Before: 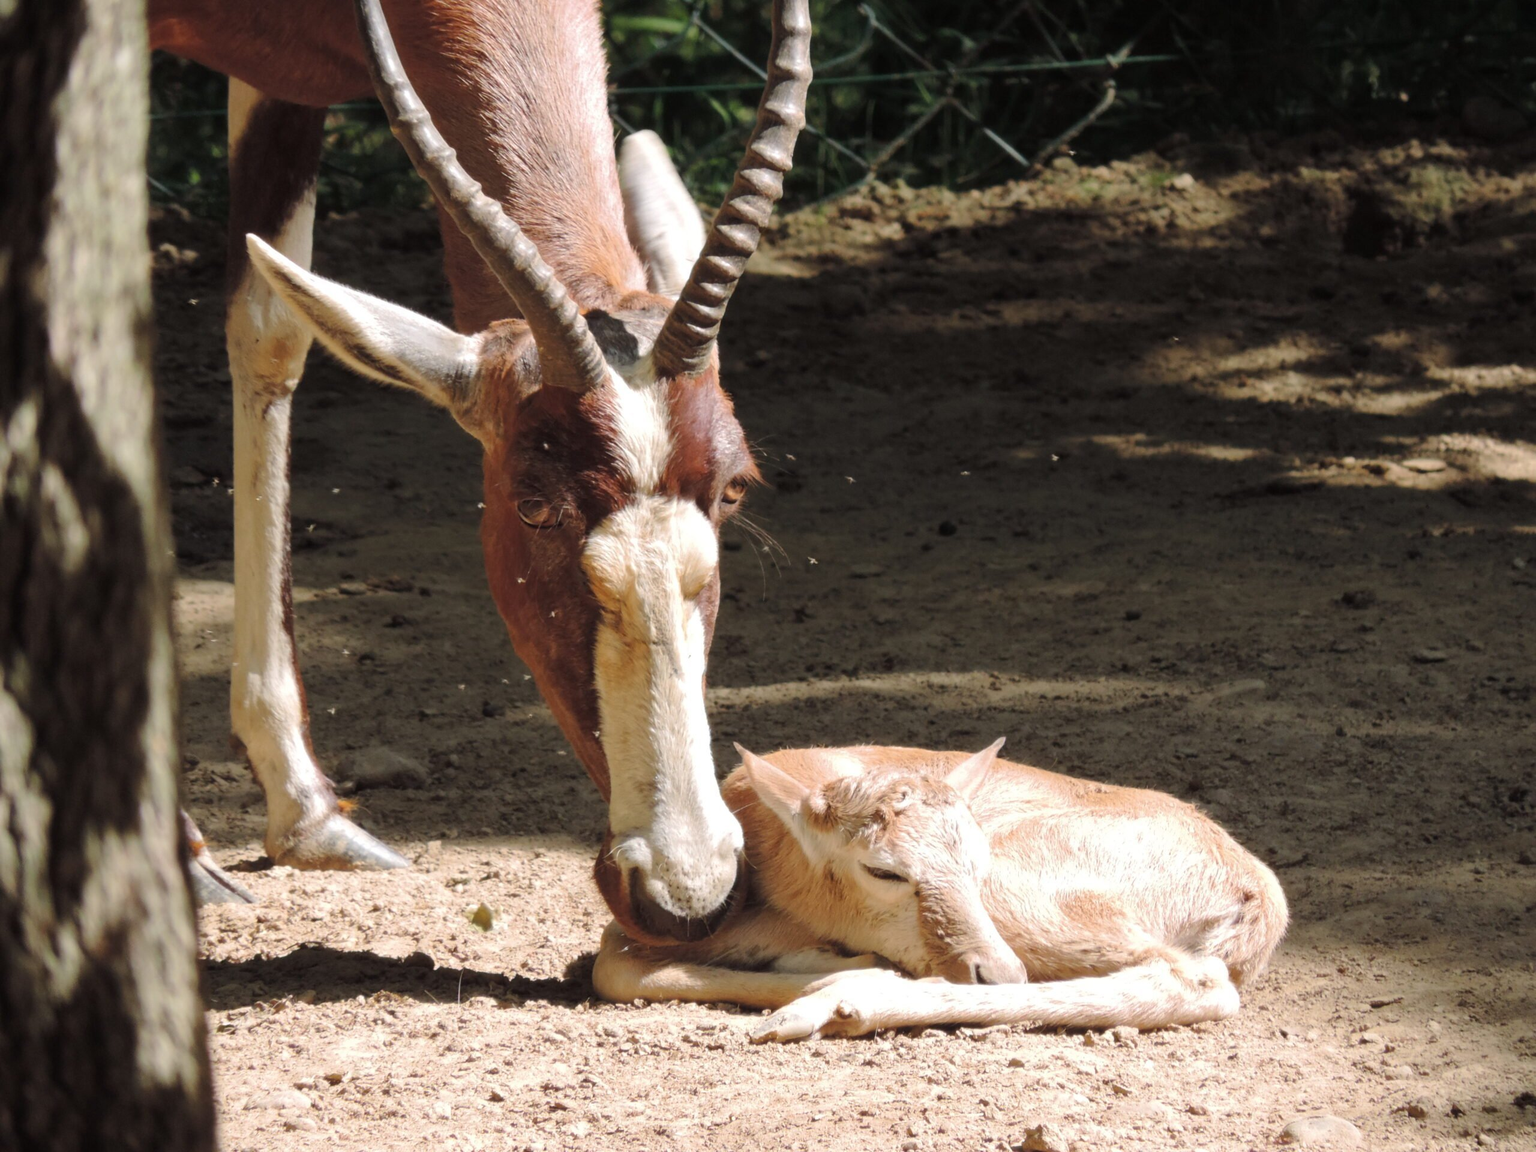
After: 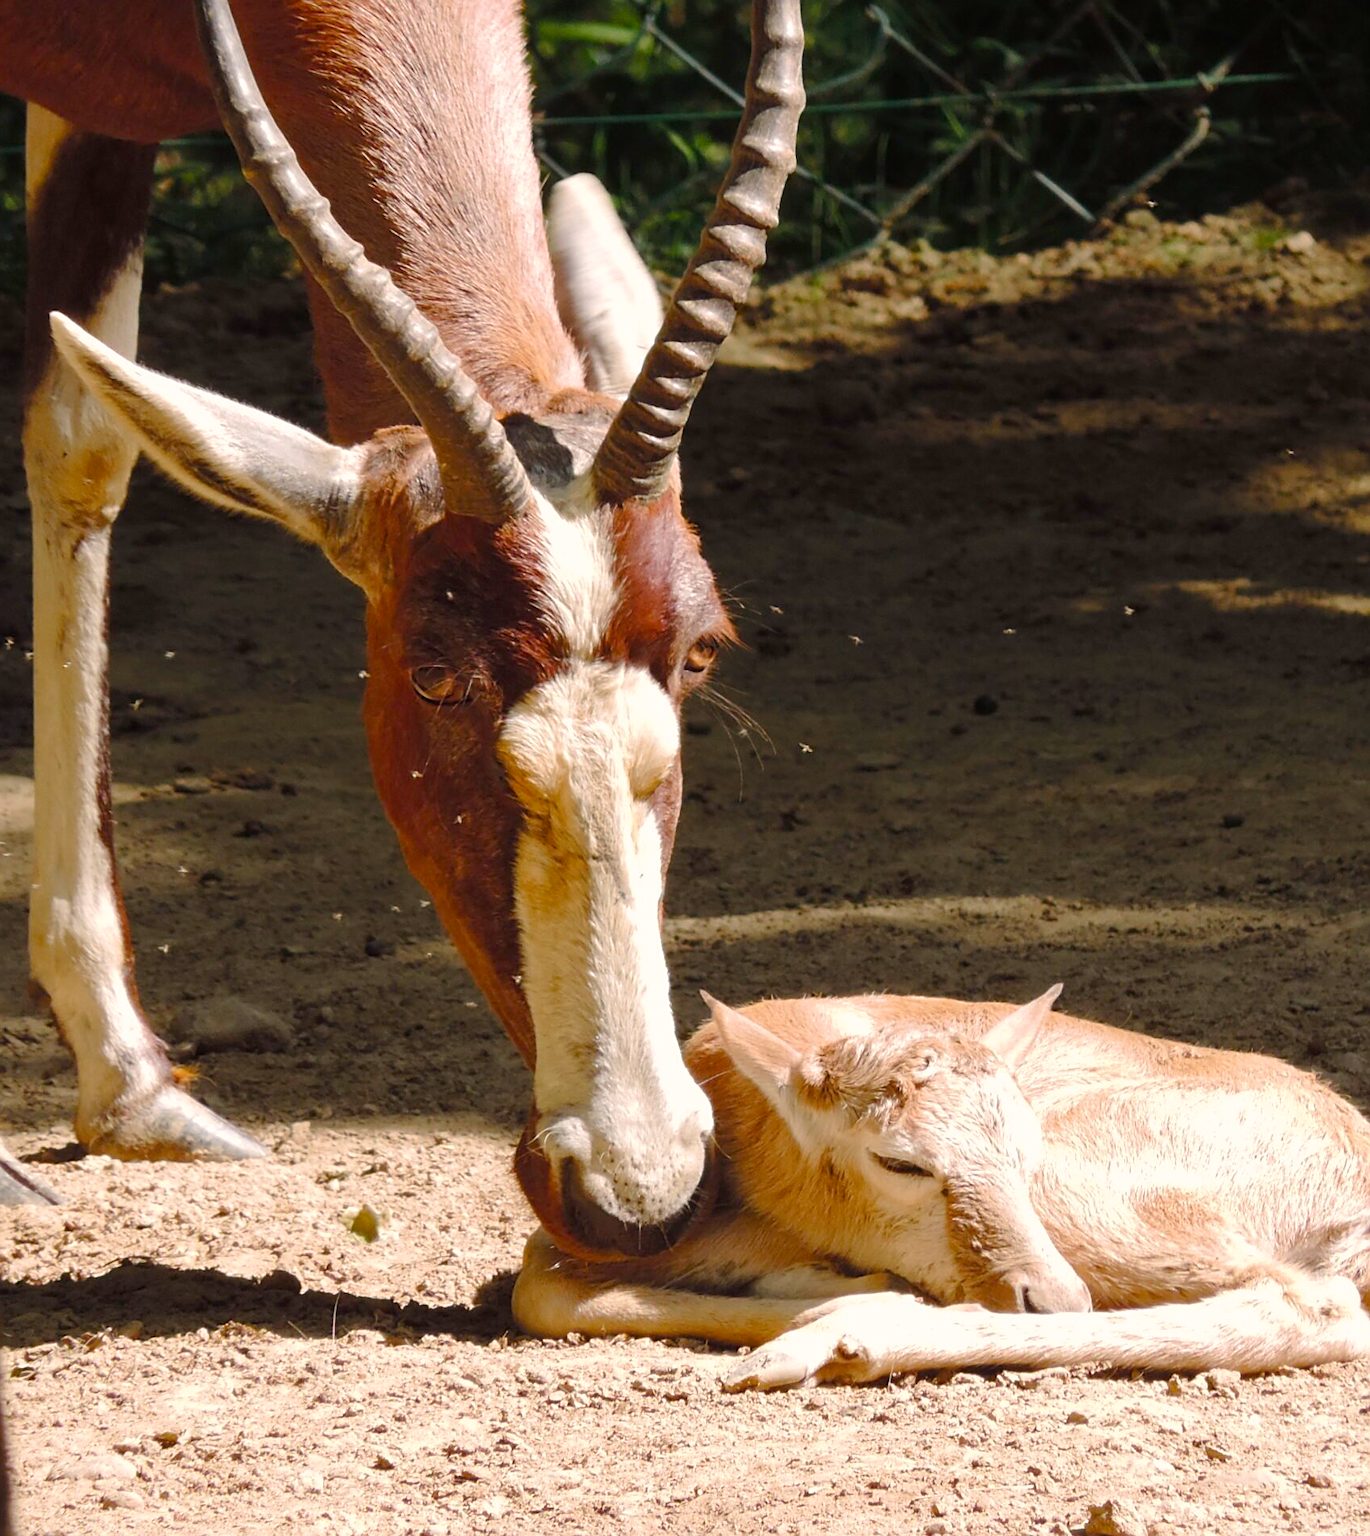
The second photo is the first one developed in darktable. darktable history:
crop and rotate: left 13.627%, right 19.478%
color correction: highlights a* 3.54, highlights b* 5.12
color balance rgb: perceptual saturation grading › global saturation 20%, perceptual saturation grading › highlights -25.033%, perceptual saturation grading › shadows 49.459%, global vibrance 9.964%
sharpen: on, module defaults
